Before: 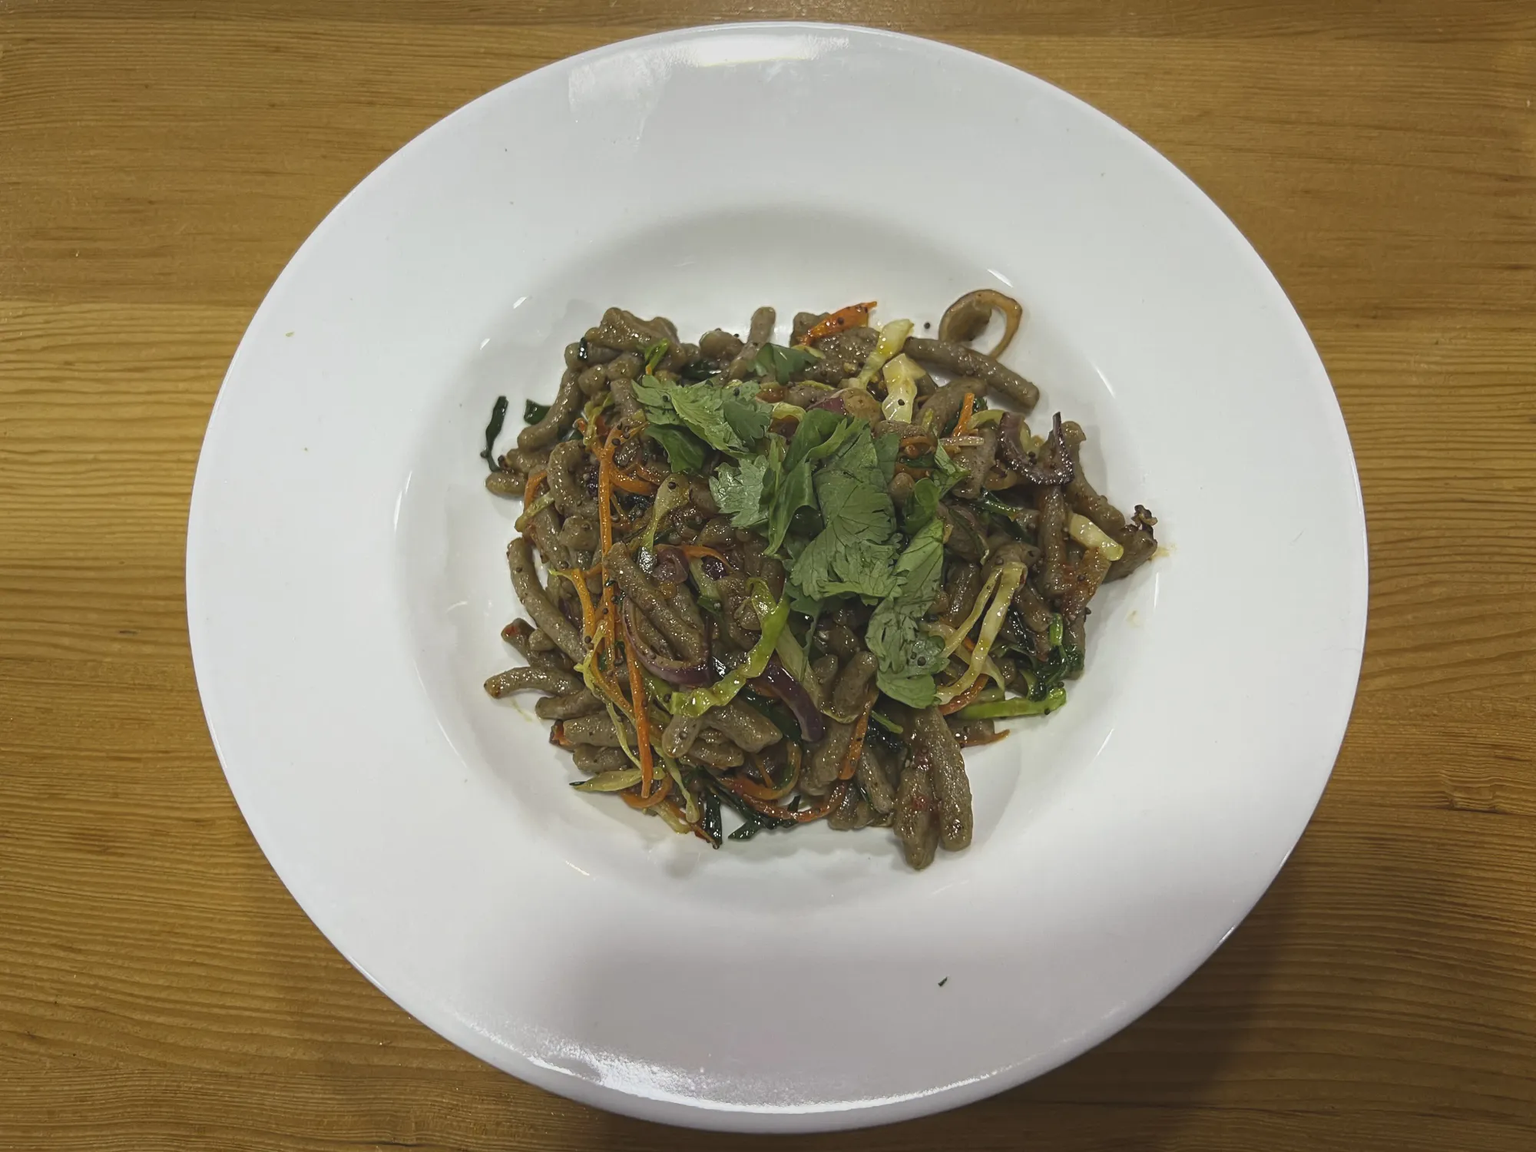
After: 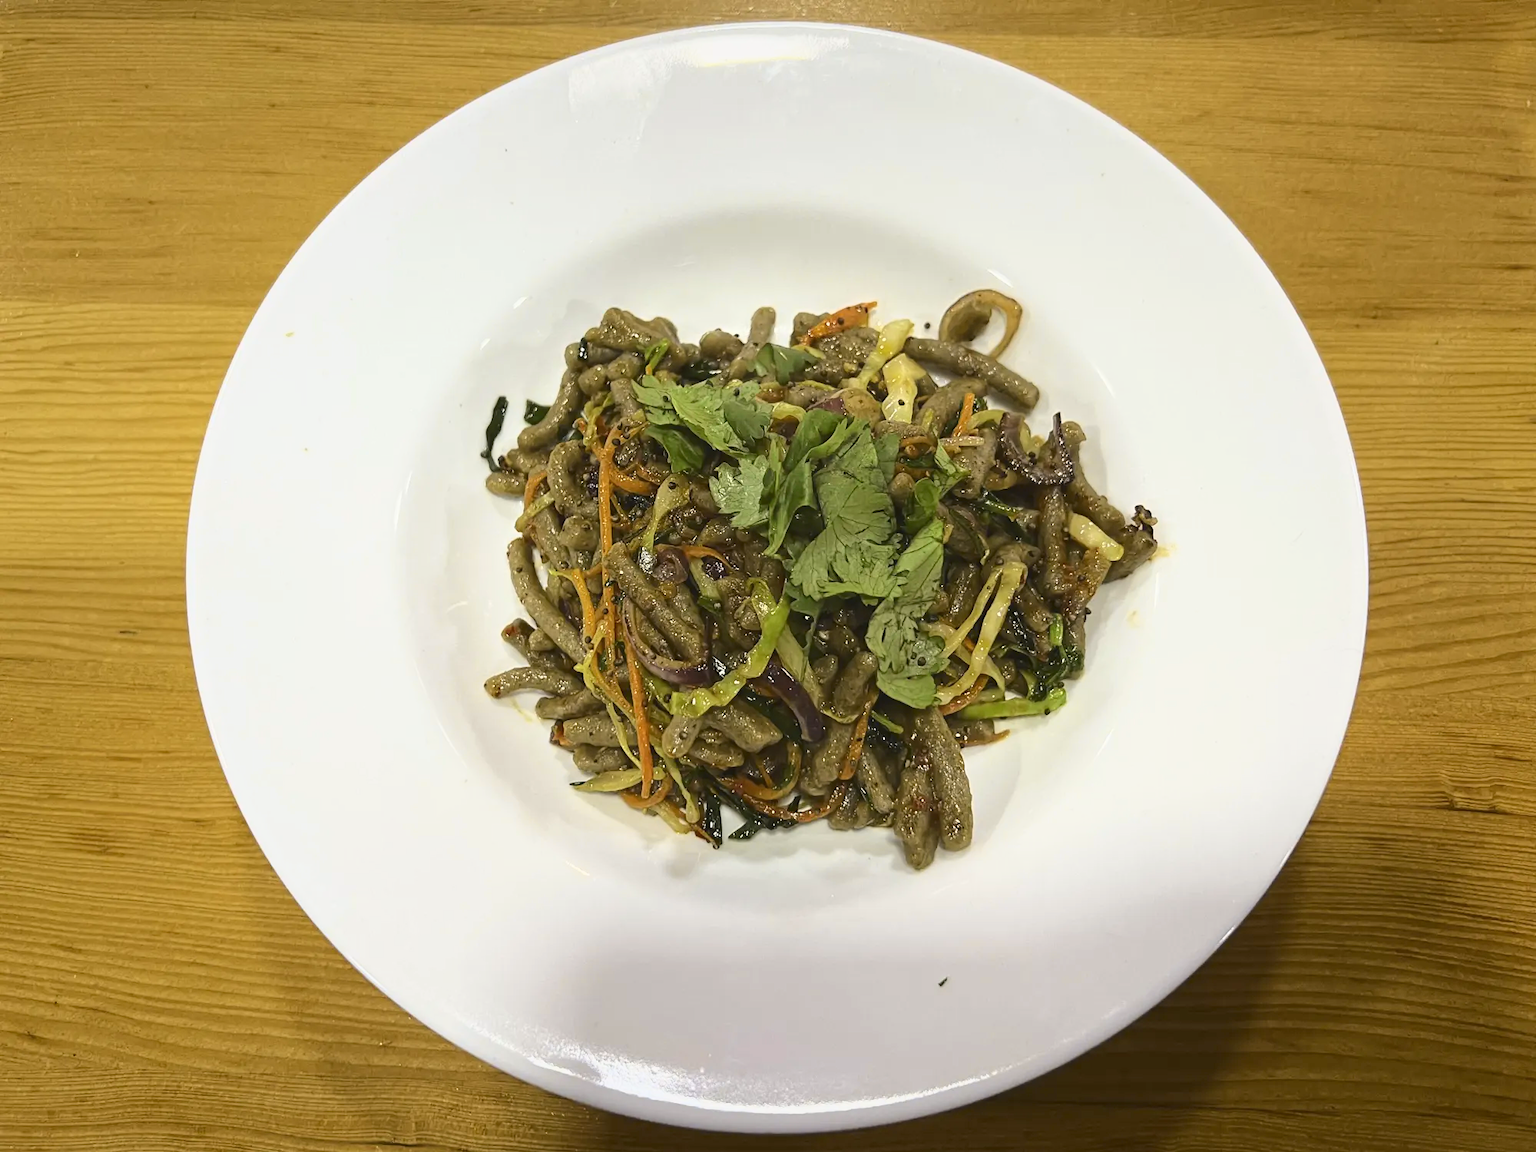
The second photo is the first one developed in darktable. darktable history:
tone curve: curves: ch0 [(0, 0.019) (0.078, 0.058) (0.223, 0.217) (0.424, 0.553) (0.631, 0.764) (0.816, 0.932) (1, 1)]; ch1 [(0, 0) (0.262, 0.227) (0.417, 0.386) (0.469, 0.467) (0.502, 0.503) (0.544, 0.548) (0.57, 0.579) (0.608, 0.62) (0.65, 0.68) (0.994, 0.987)]; ch2 [(0, 0) (0.262, 0.188) (0.5, 0.504) (0.553, 0.592) (0.599, 0.653) (1, 1)], color space Lab, independent channels, preserve colors none
